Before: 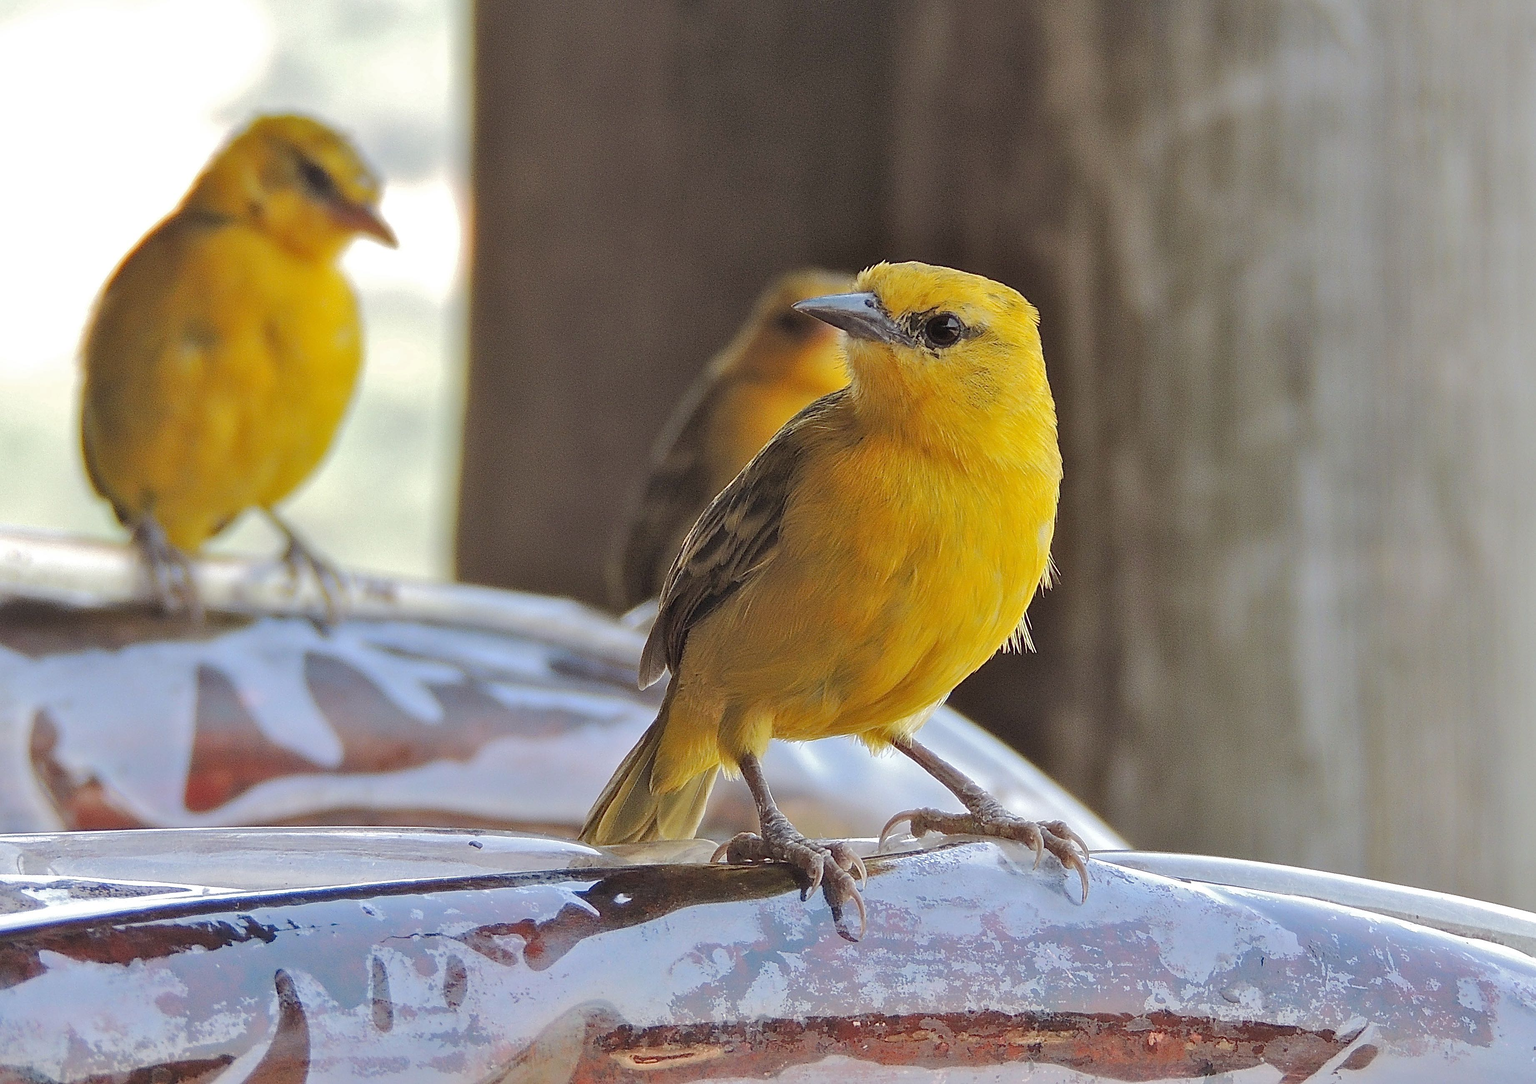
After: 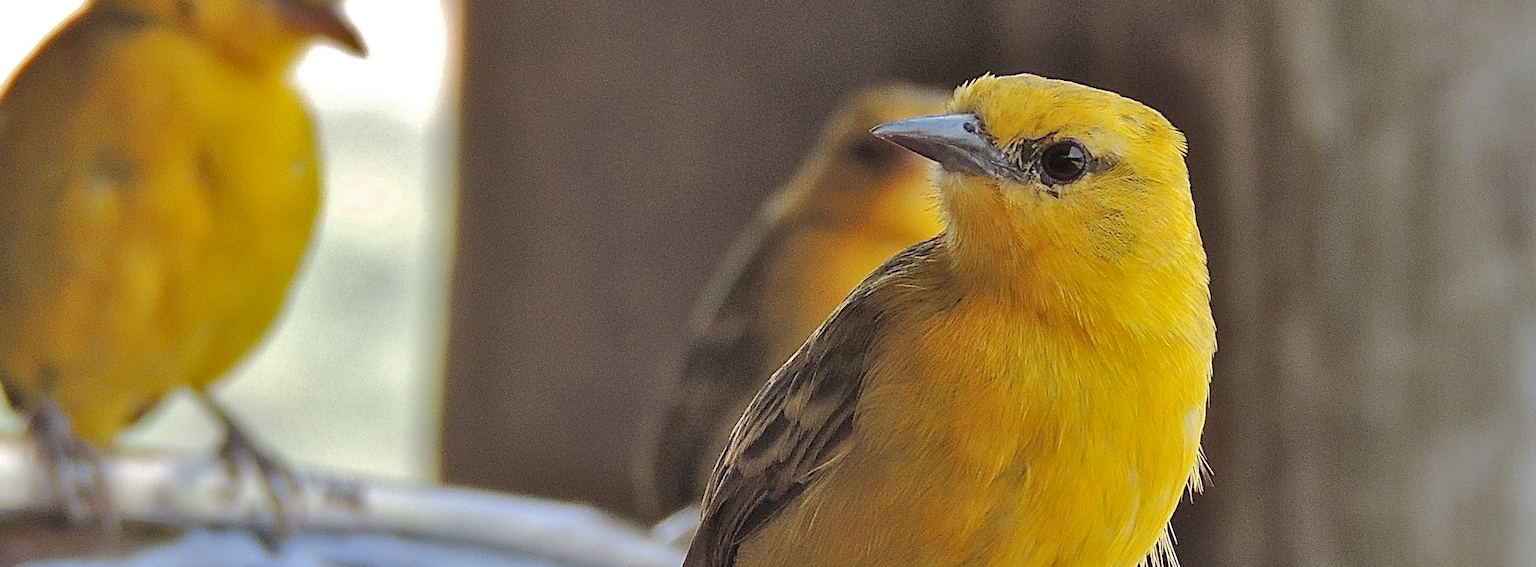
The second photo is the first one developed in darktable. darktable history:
crop: left 7.224%, top 18.805%, right 14.487%, bottom 40.249%
shadows and highlights: low approximation 0.01, soften with gaussian
